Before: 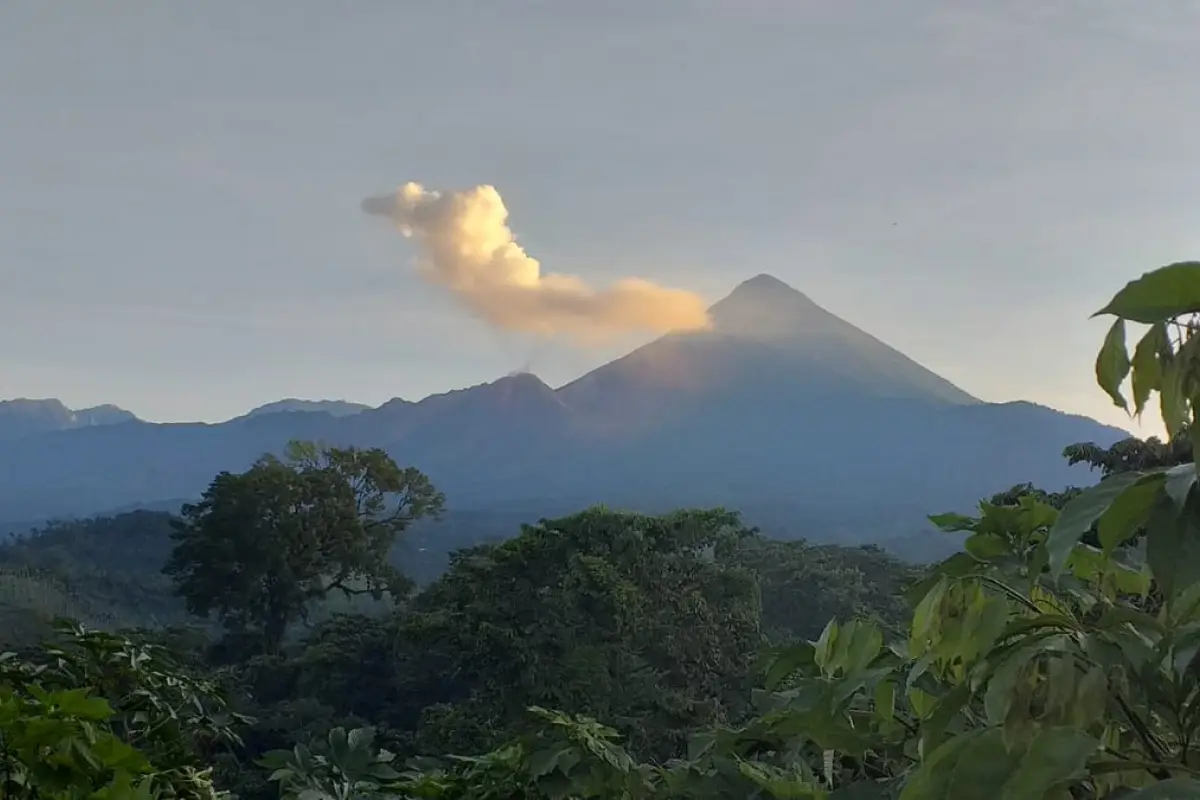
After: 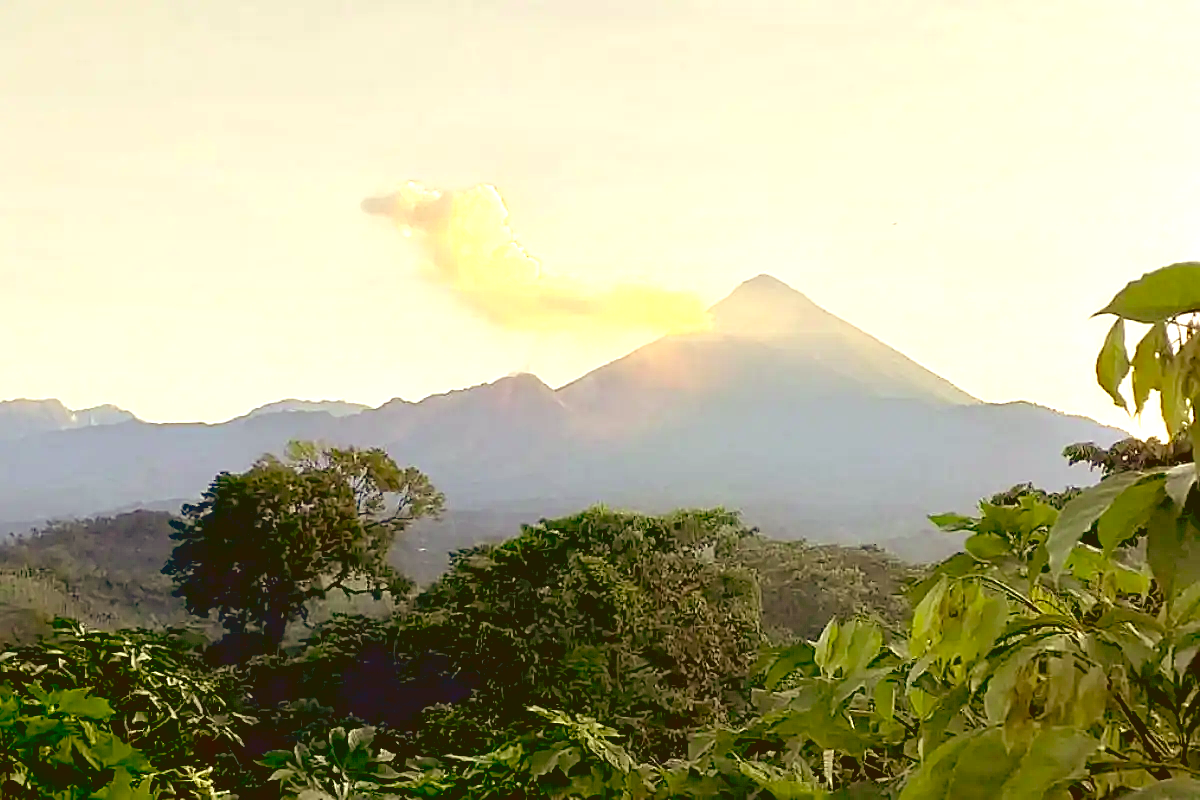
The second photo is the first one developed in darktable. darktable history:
sharpen: amount 0.596
exposure: black level correction 0.016, exposure 1.773 EV, compensate highlight preservation false
color correction: highlights a* 1.19, highlights b* 24.12, shadows a* 15.42, shadows b* 24.28
contrast brightness saturation: contrast -0.16, brightness 0.05, saturation -0.117
